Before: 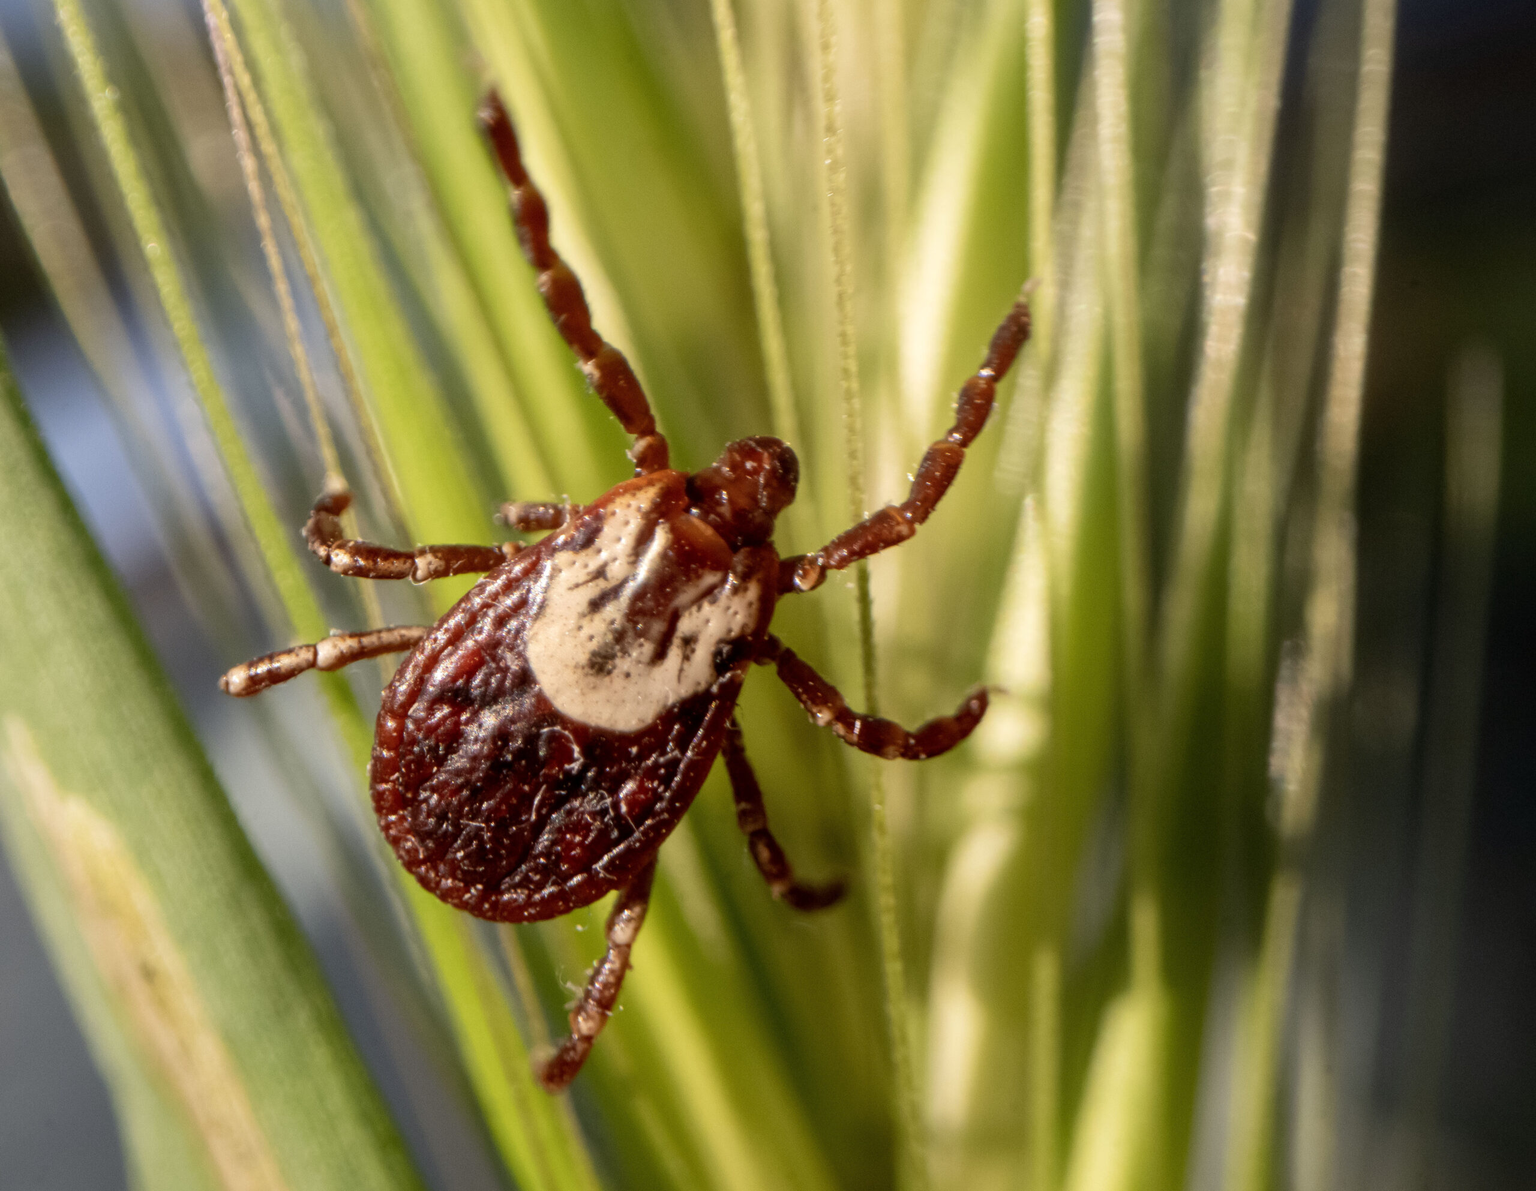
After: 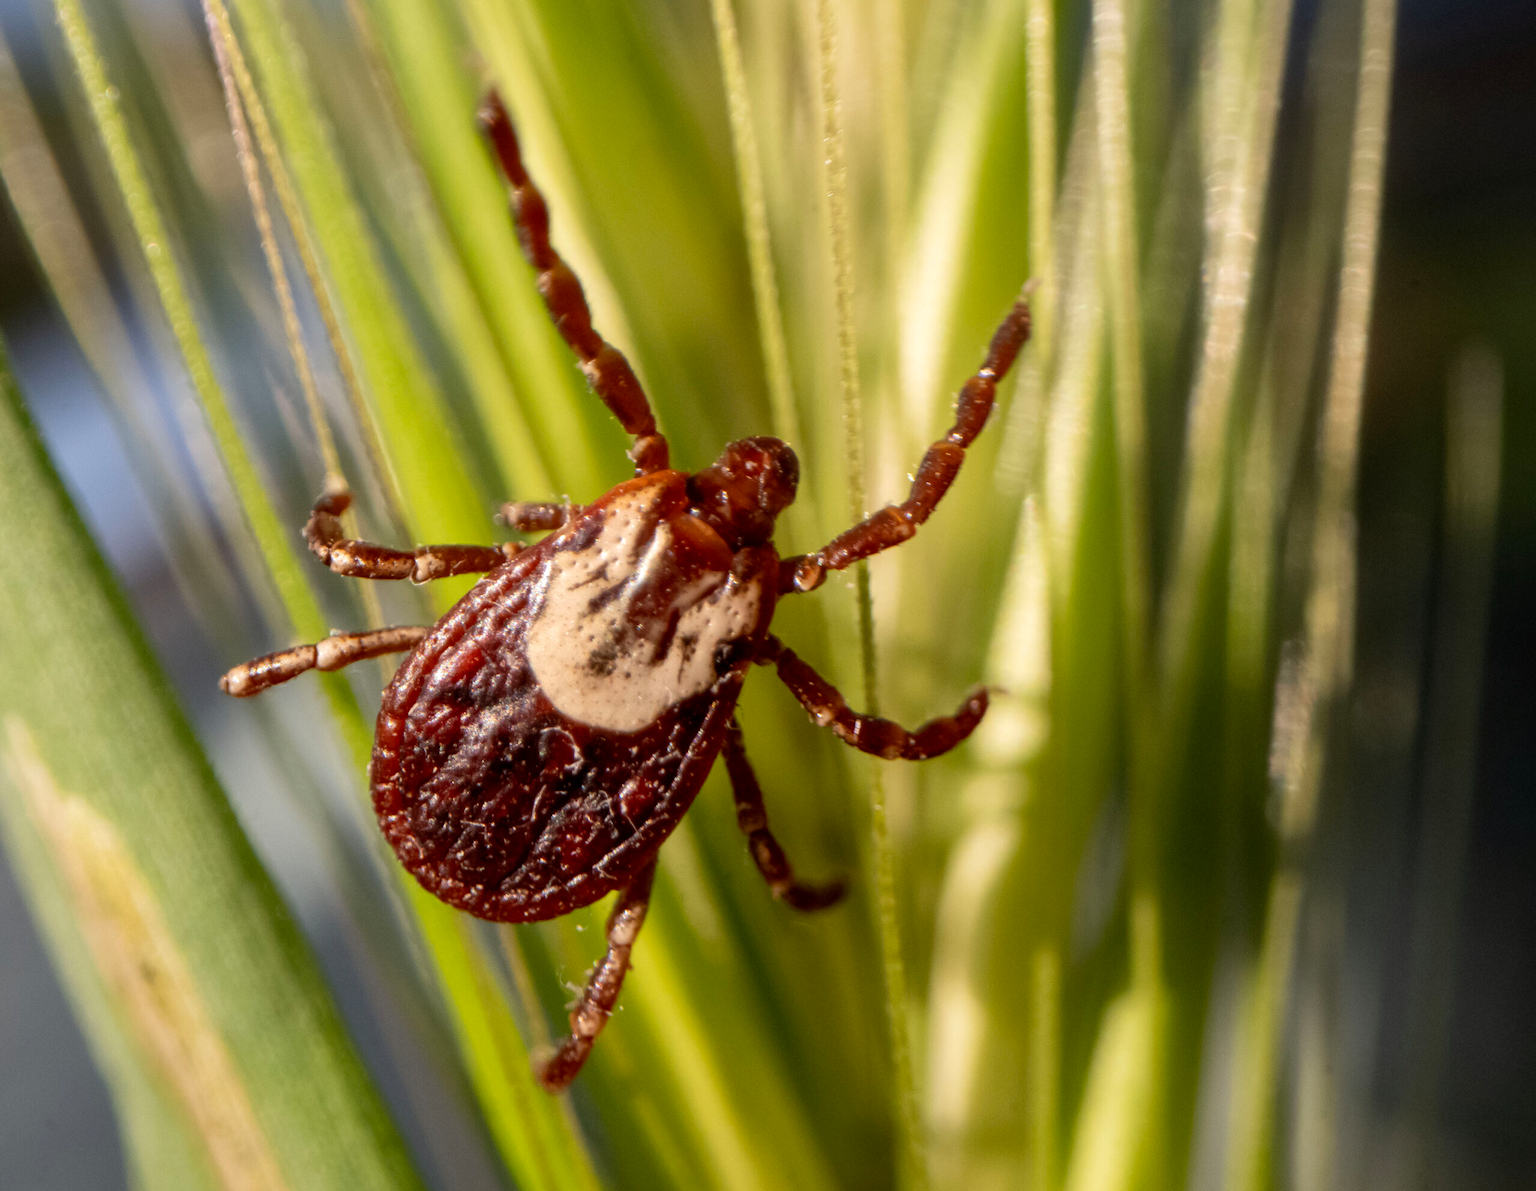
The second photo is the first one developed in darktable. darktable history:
local contrast: mode bilateral grid, contrast 16, coarseness 37, detail 105%, midtone range 0.2
